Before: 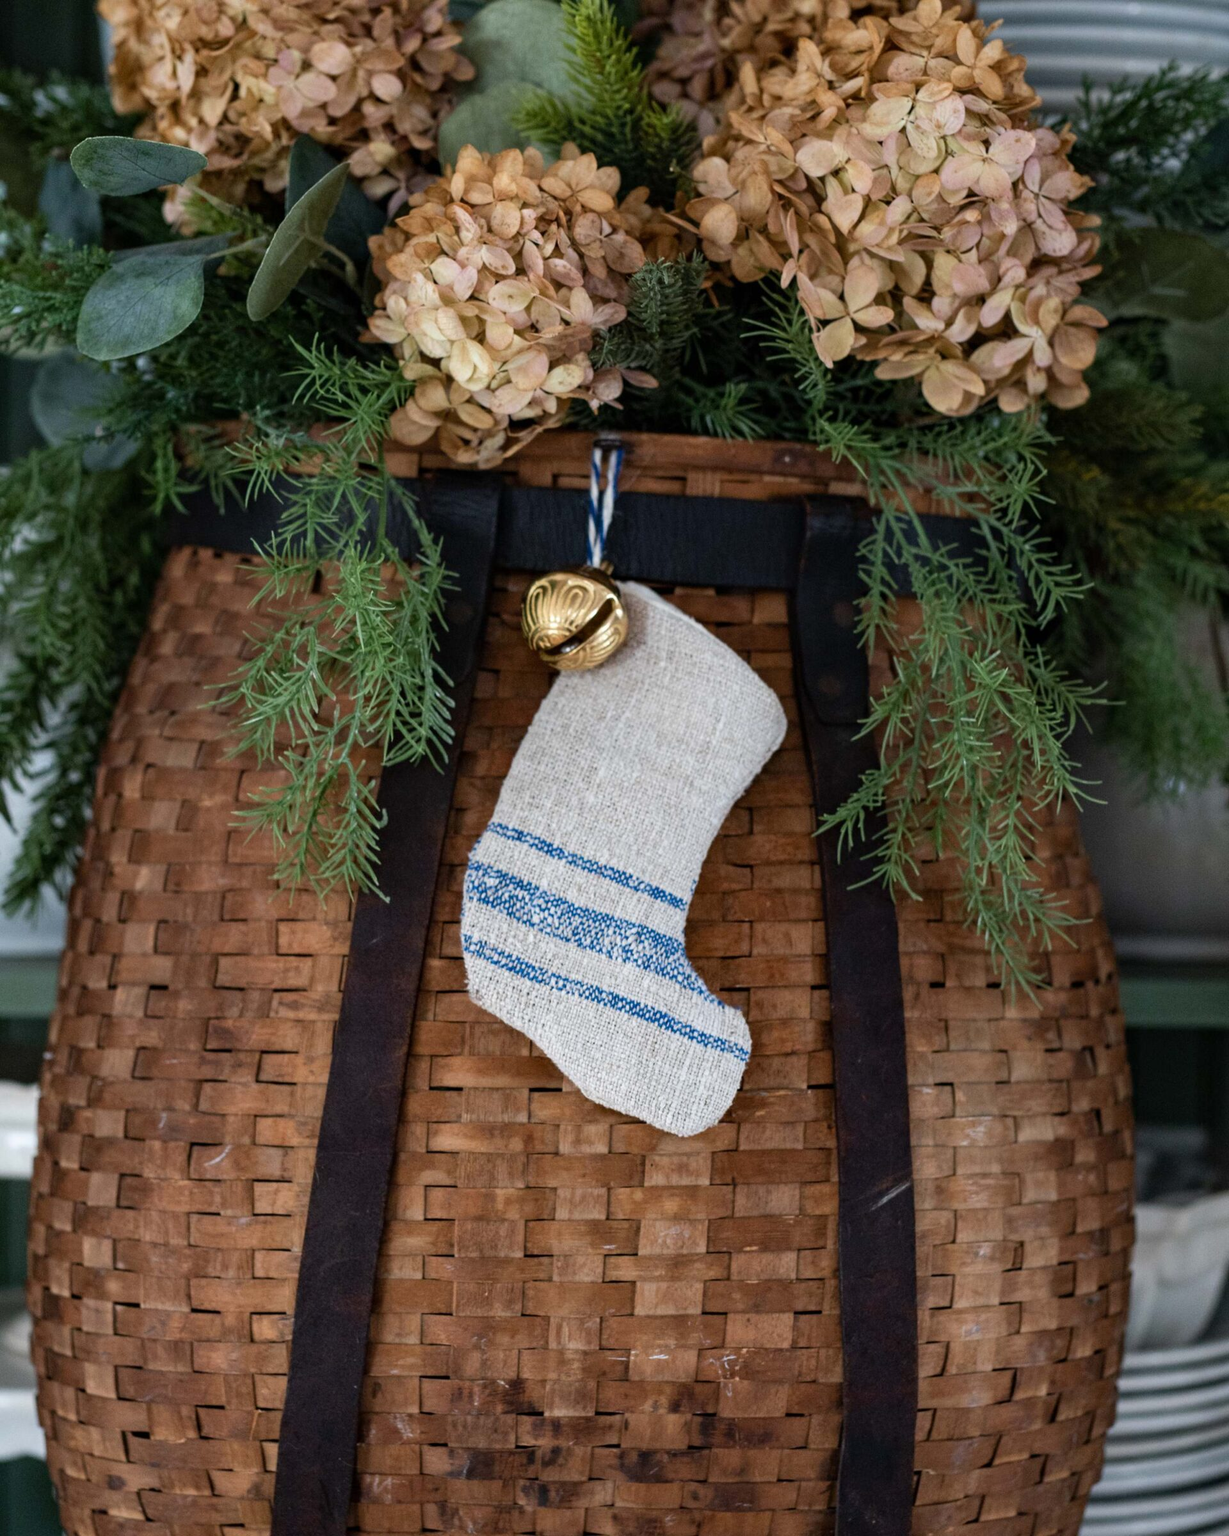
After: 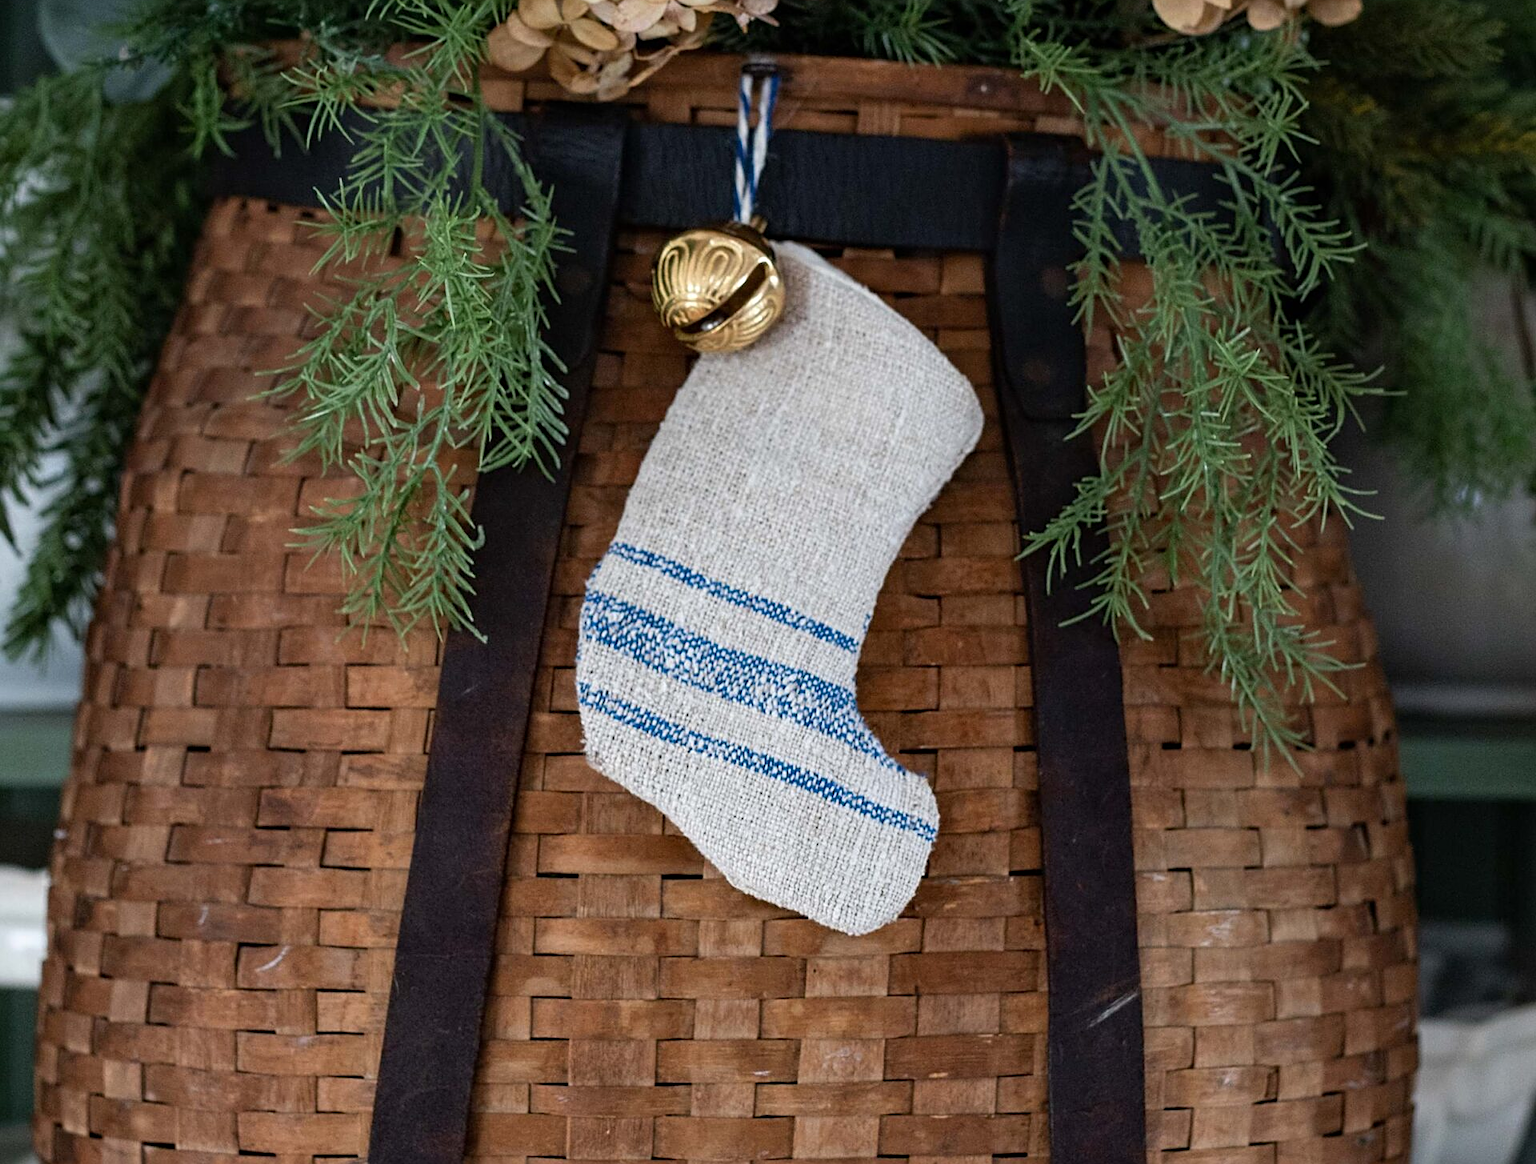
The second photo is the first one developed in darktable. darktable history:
sharpen: on, module defaults
crop and rotate: top 25.324%, bottom 14.034%
